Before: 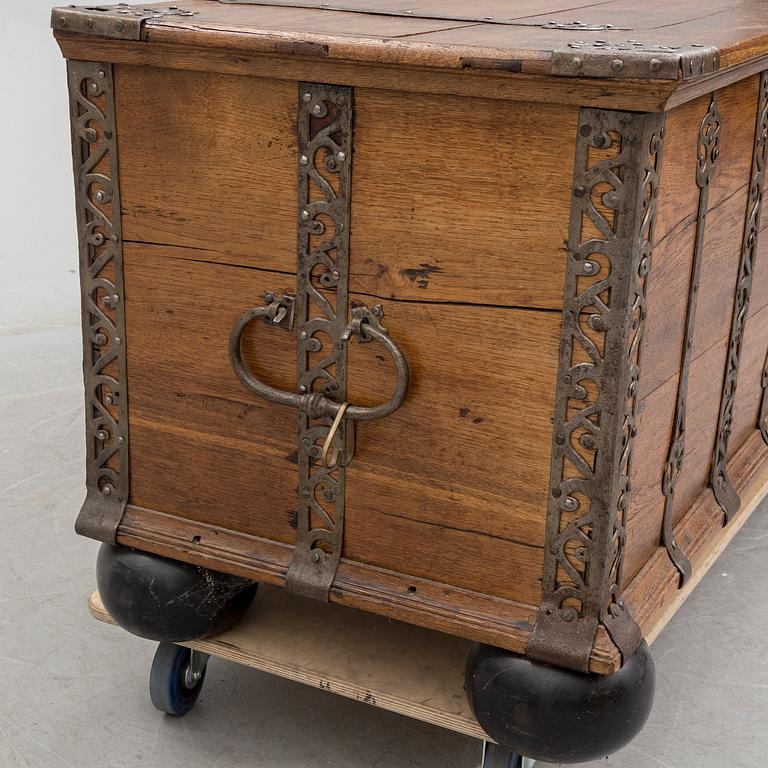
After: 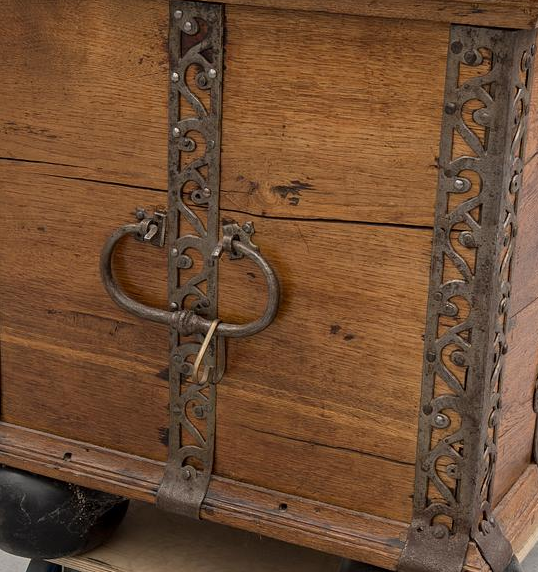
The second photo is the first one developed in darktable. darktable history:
crop and rotate: left 16.862%, top 10.887%, right 13.055%, bottom 14.6%
